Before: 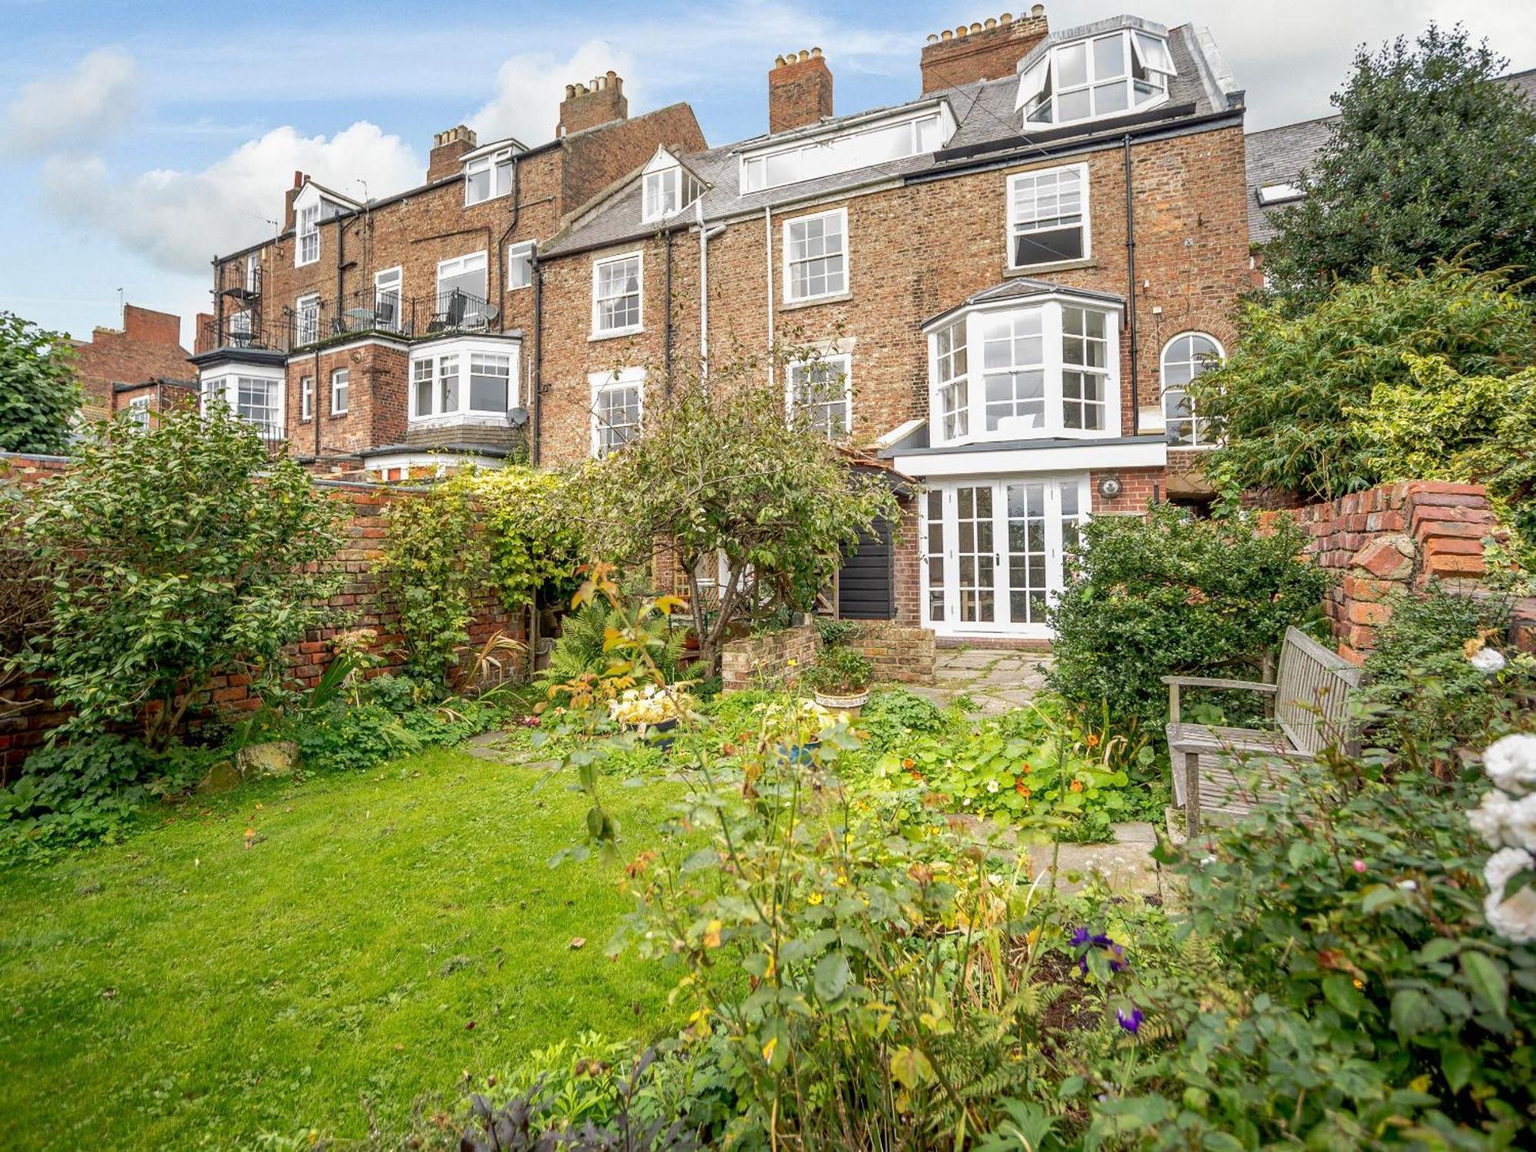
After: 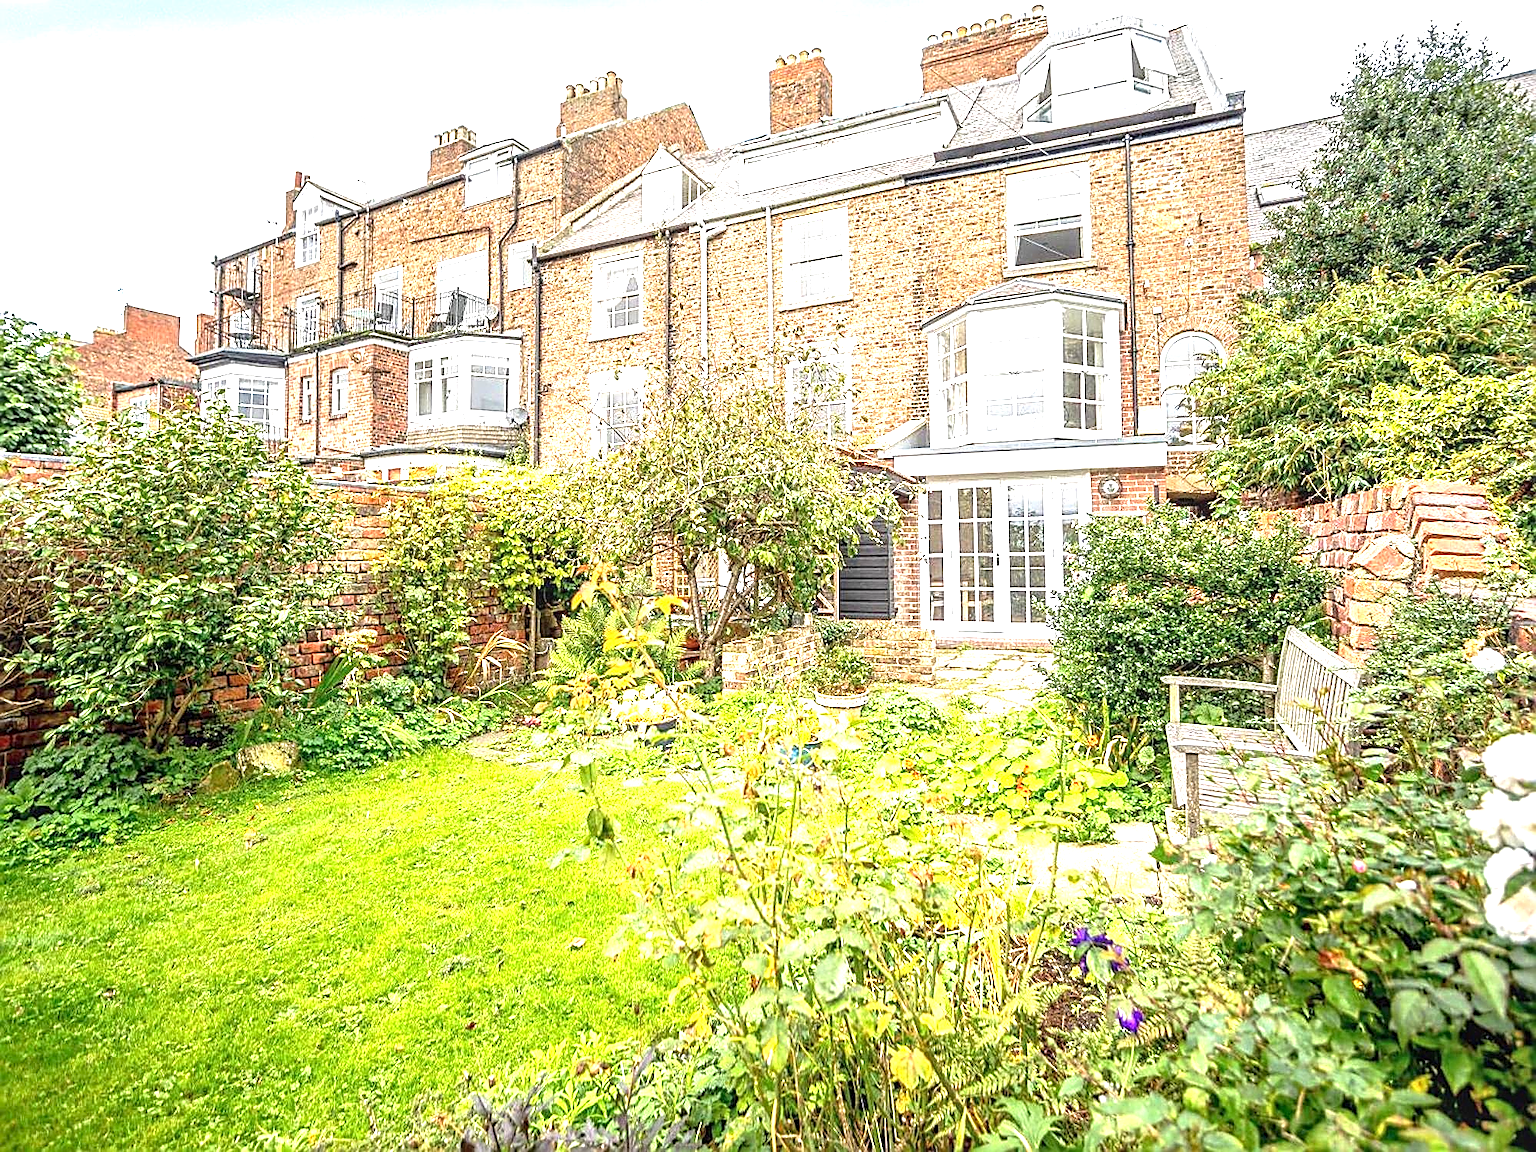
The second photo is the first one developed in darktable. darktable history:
local contrast: on, module defaults
exposure: black level correction 0, exposure 1.5 EV, compensate exposure bias true, compensate highlight preservation false
sharpen: amount 0.901
